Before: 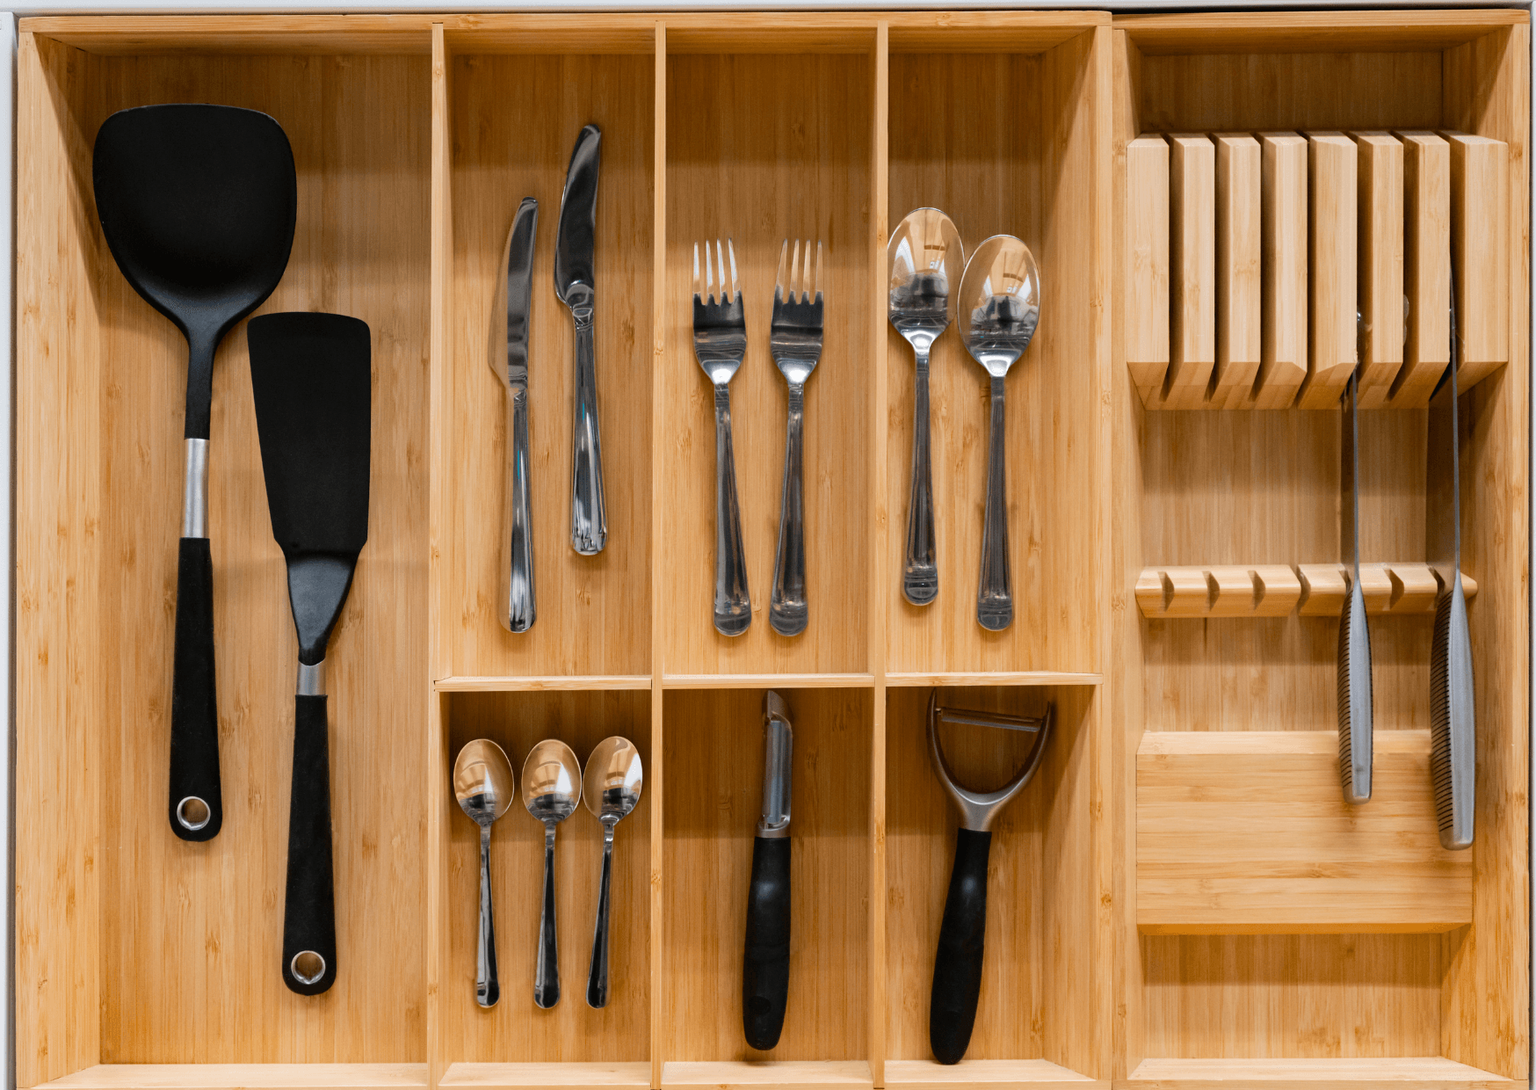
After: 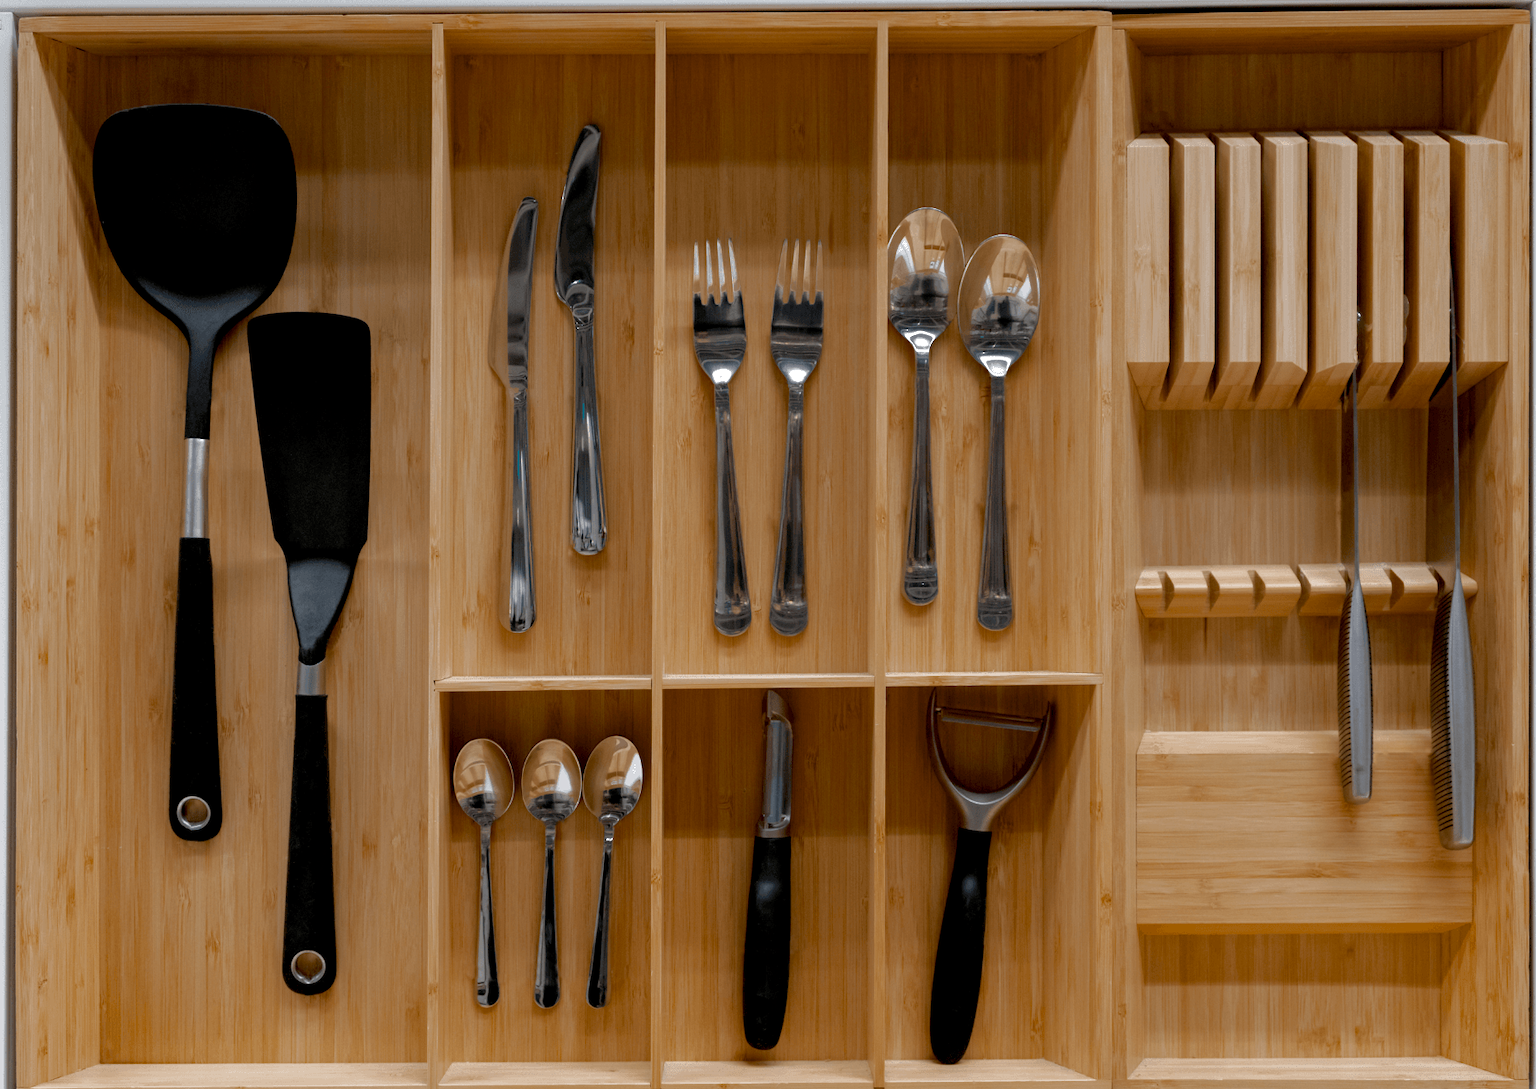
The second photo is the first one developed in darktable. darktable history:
exposure: black level correction 0.007, exposure 0.159 EV, compensate highlight preservation false
base curve: curves: ch0 [(0, 0) (0.841, 0.609) (1, 1)]
